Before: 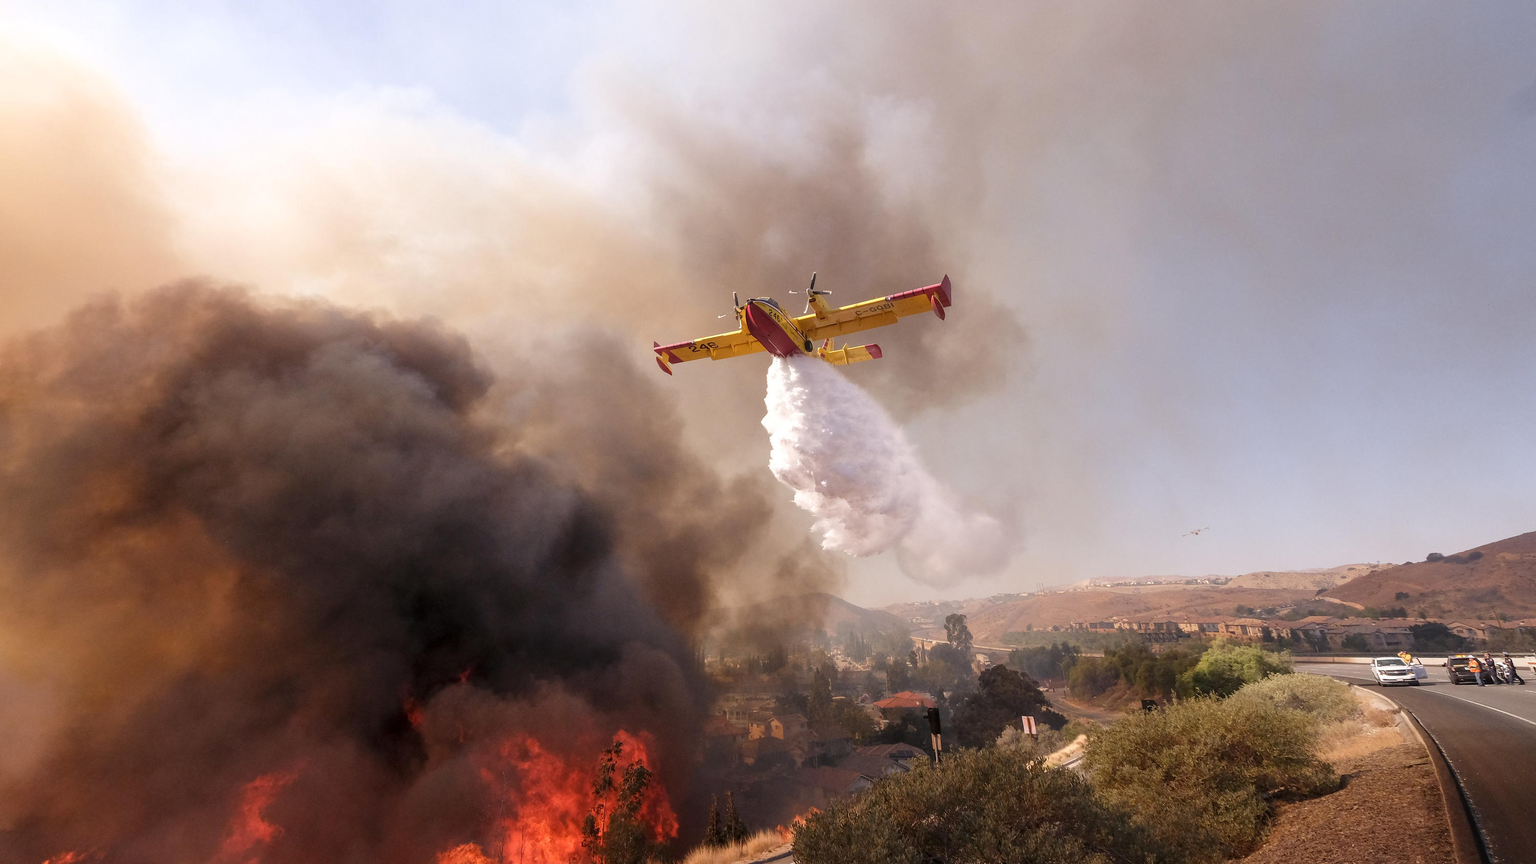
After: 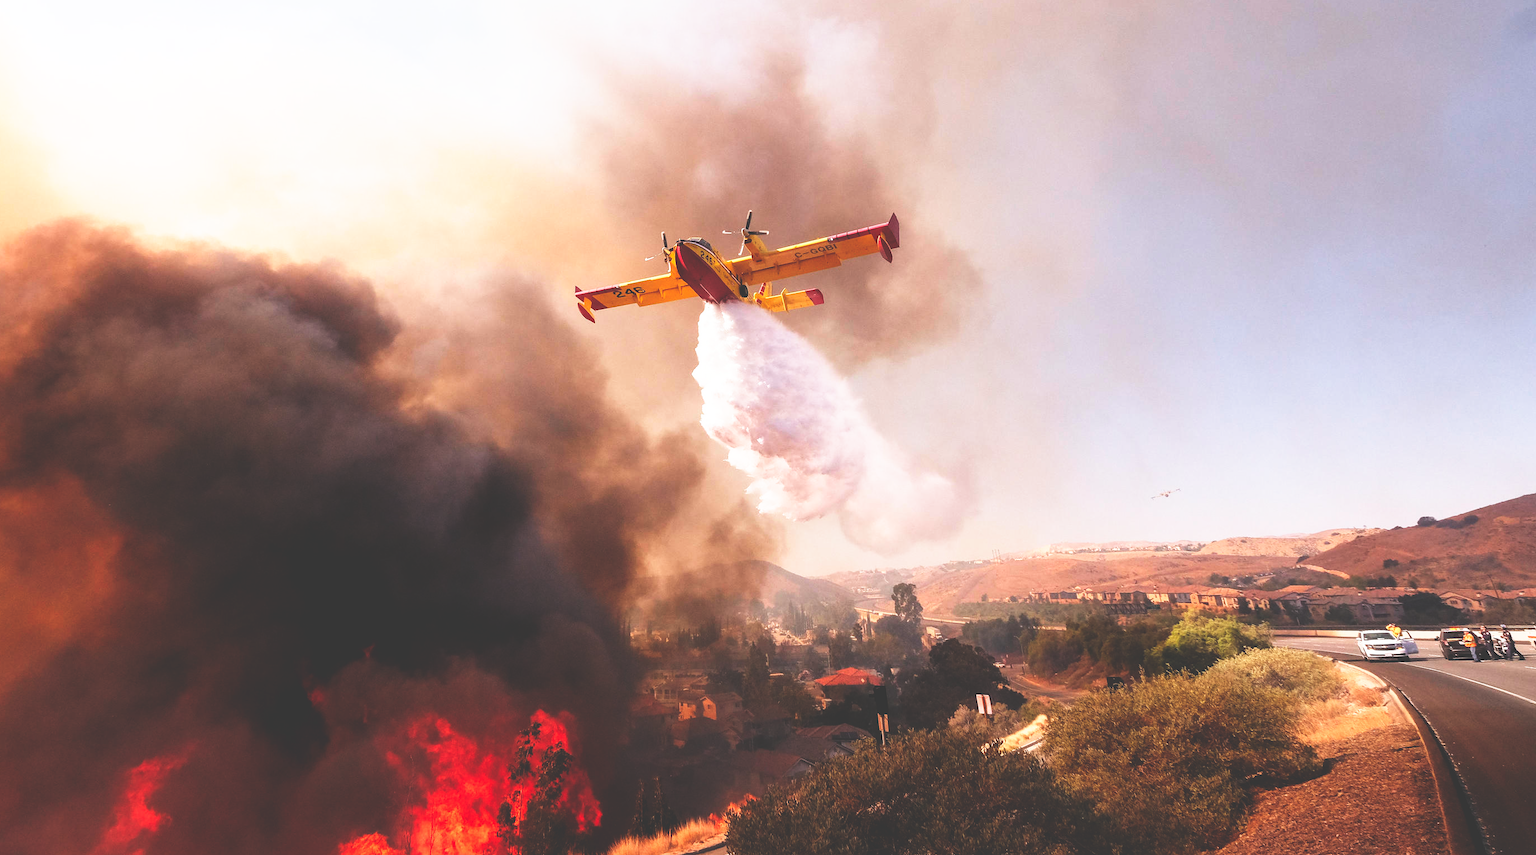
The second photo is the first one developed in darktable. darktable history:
base curve: curves: ch0 [(0, 0.036) (0.007, 0.037) (0.604, 0.887) (1, 1)], preserve colors none
crop and rotate: left 8.262%, top 9.226%
